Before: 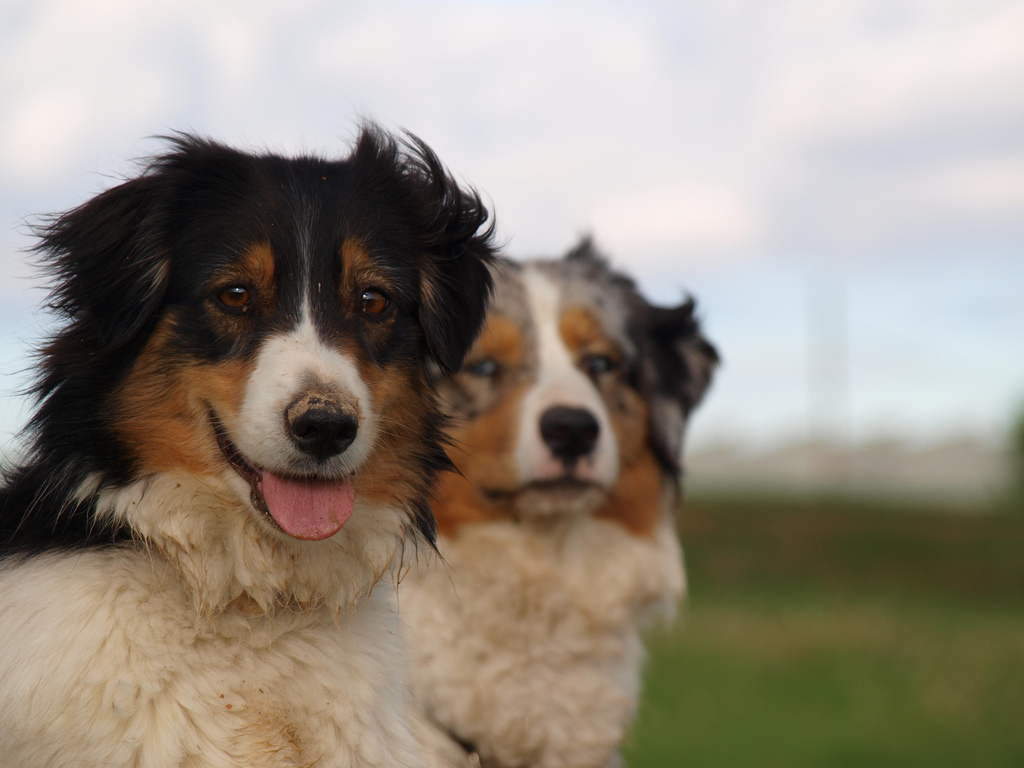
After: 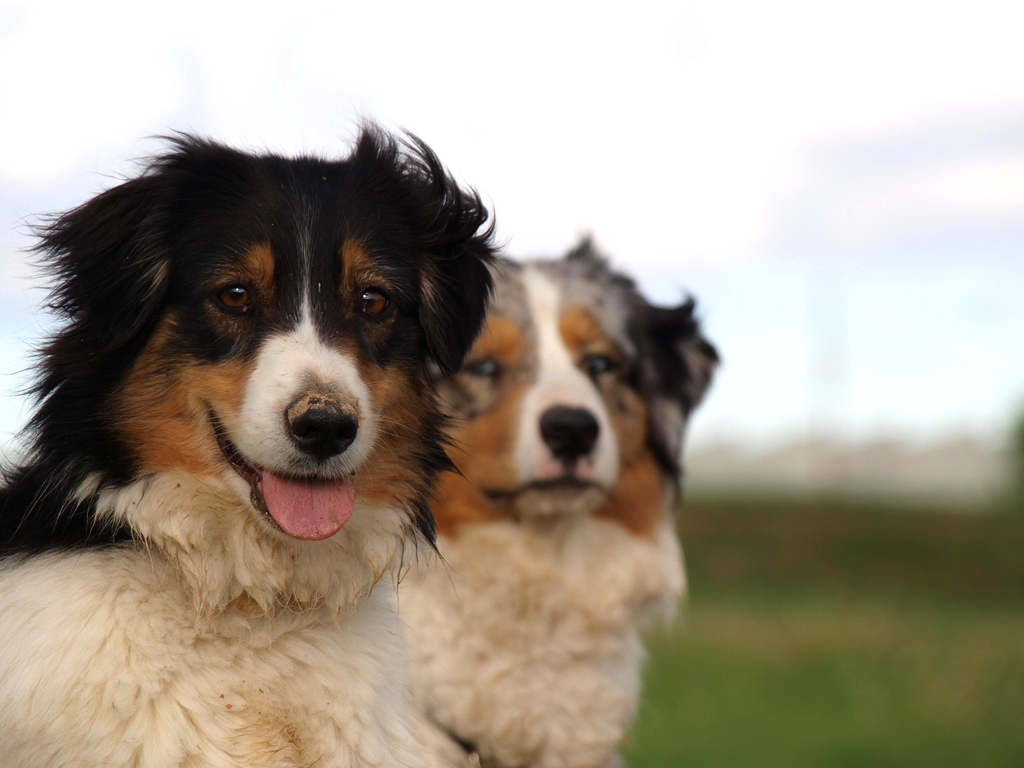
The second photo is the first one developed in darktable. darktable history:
tone equalizer: -8 EV -0.429 EV, -7 EV -0.397 EV, -6 EV -0.313 EV, -5 EV -0.214 EV, -3 EV 0.197 EV, -2 EV 0.329 EV, -1 EV 0.385 EV, +0 EV 0.403 EV
